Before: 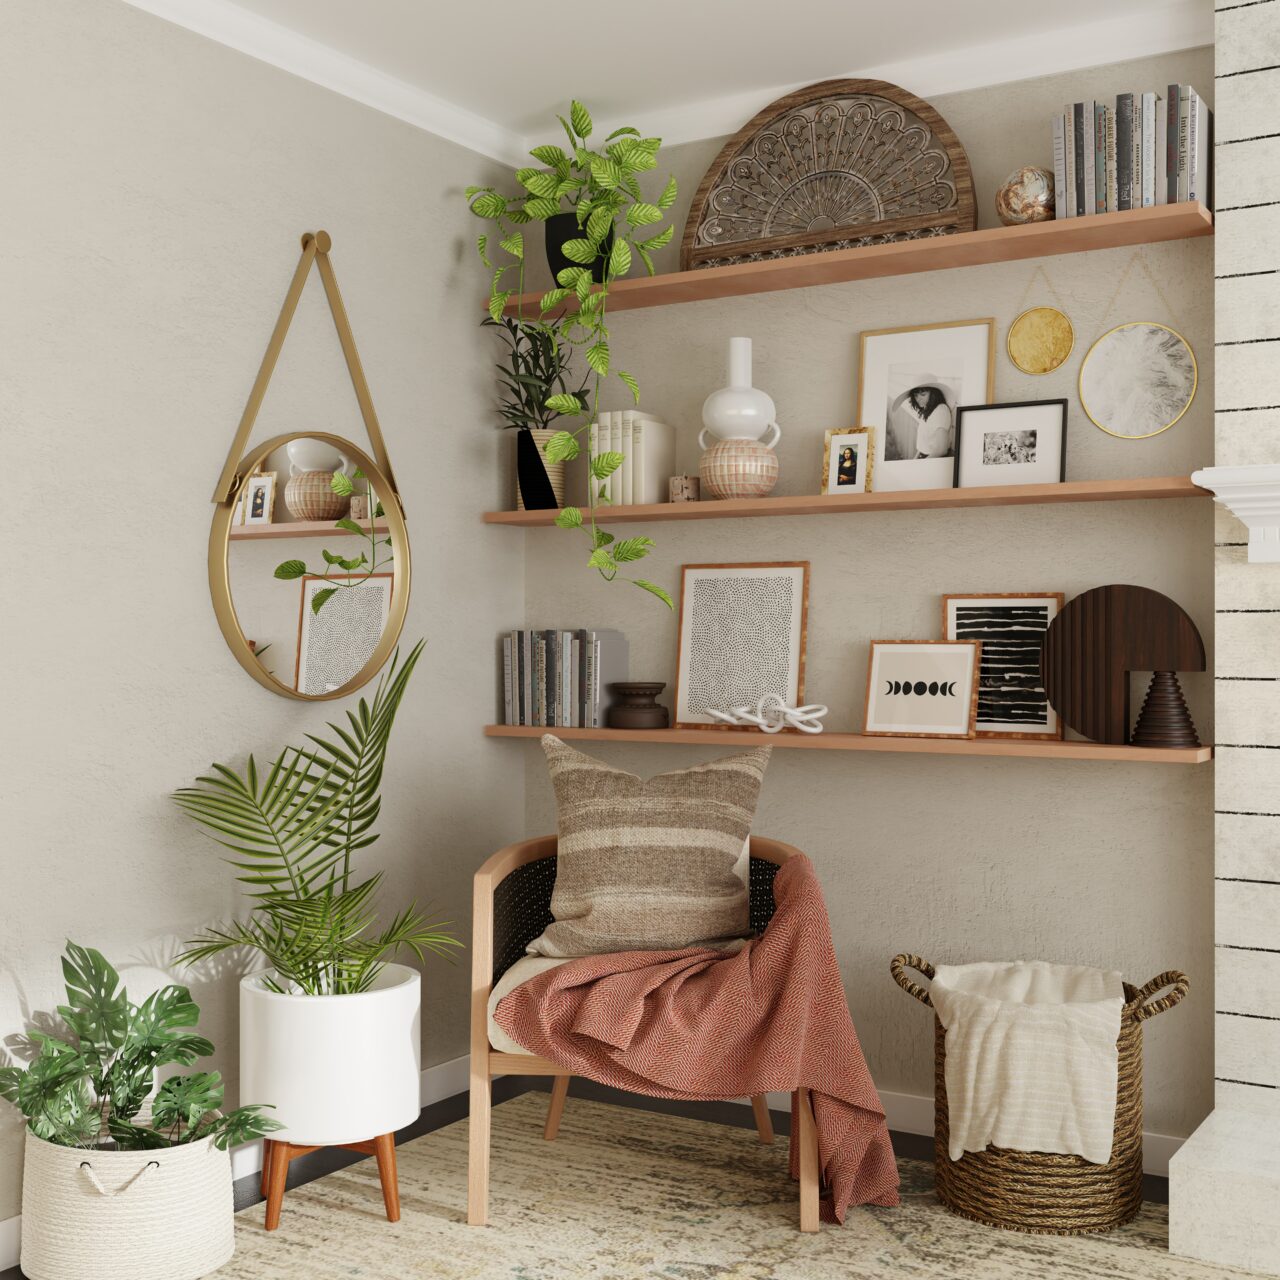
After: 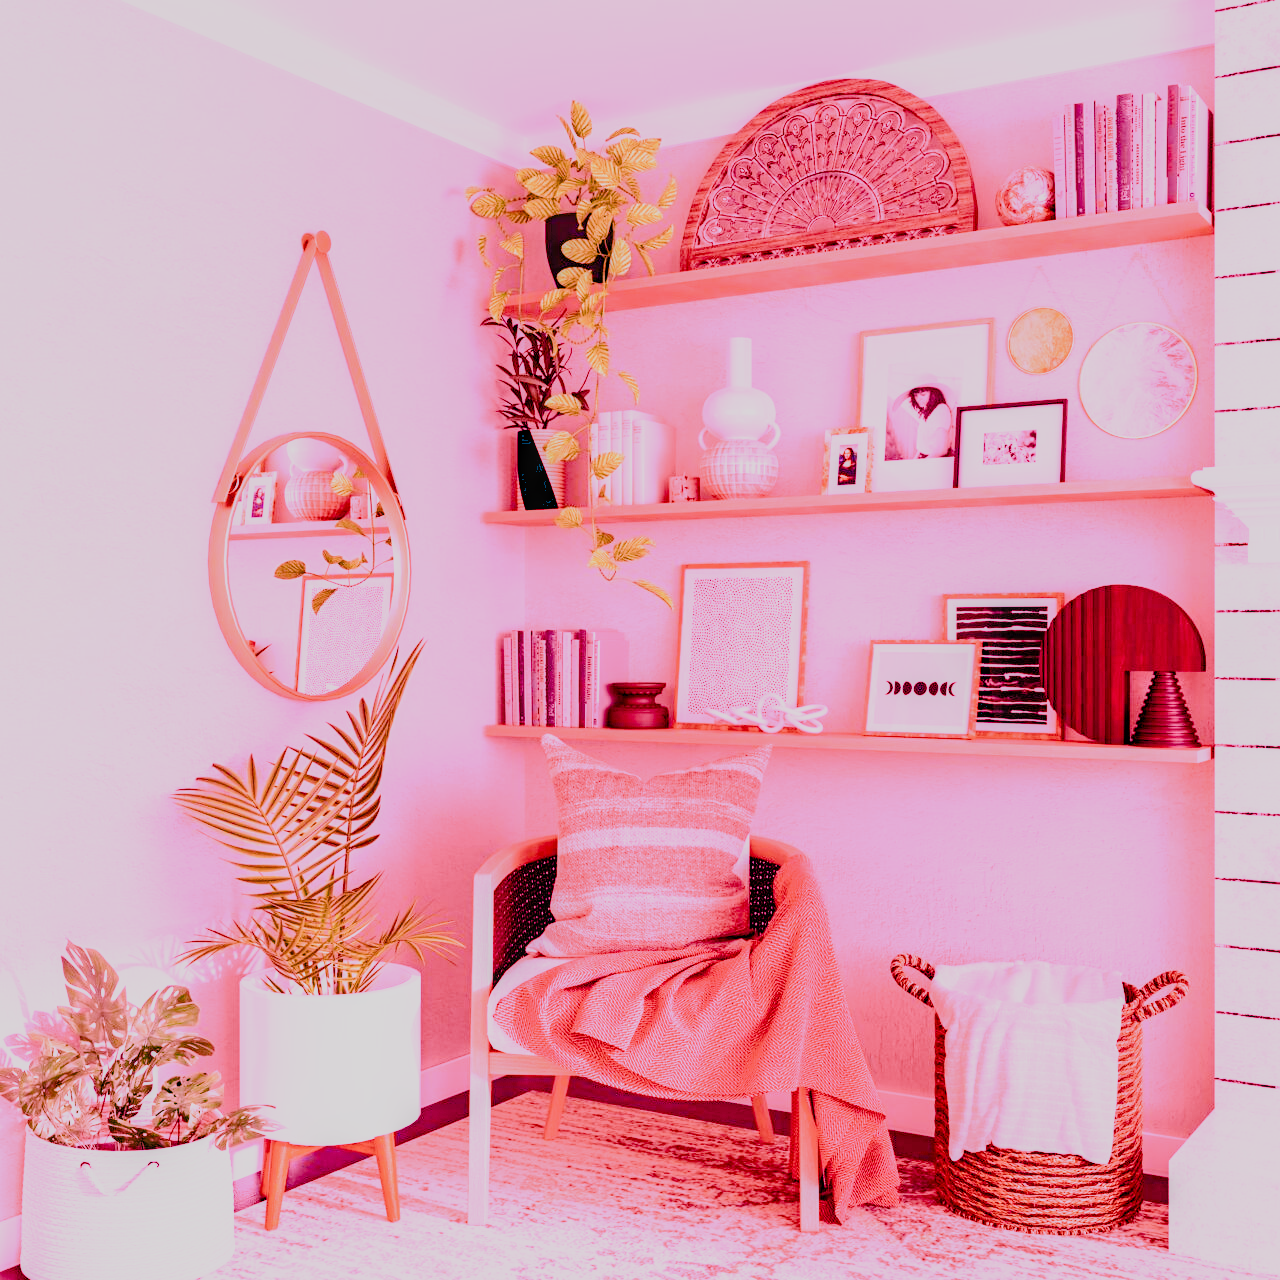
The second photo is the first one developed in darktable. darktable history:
local contrast: on, module defaults
raw chromatic aberrations: on, module defaults
color balance rgb: perceptual saturation grading › global saturation 25%, perceptual brilliance grading › mid-tones 10%, perceptual brilliance grading › shadows 15%, global vibrance 20%
exposure: black level correction 0.001, exposure 0.5 EV, compensate exposure bias true, compensate highlight preservation false
filmic rgb: black relative exposure -7.65 EV, white relative exposure 4.56 EV, hardness 3.61
highlight reconstruction: method reconstruct color, iterations 1, diameter of reconstruction 64 px
hot pixels: on, module defaults
lens correction: scale 1.01, crop 1, focal 85, aperture 2.8, distance 10.02, camera "Canon EOS RP", lens "Canon RF 85mm F2 MACRO IS STM"
raw denoise: x [[0, 0.25, 0.5, 0.75, 1] ×4]
tone equalizer "mask blending: all purposes": on, module defaults
white balance: red 2.107, blue 1.593
base curve: curves: ch0 [(0, 0) (0.032, 0.037) (0.105, 0.228) (0.435, 0.76) (0.856, 0.983) (1, 1)], preserve colors none | blend: blend mode average, opacity 20%; mask: uniform (no mask)
contrast brightness saturation: brightness -1, saturation 1 | blend: blend mode average, opacity 20%; mask: uniform (no mask)
filmic: grey point source 9, black point source -8.55, white point source 3.45, grey point target 18, white point target 100, output power 2.2, latitude stops 3.5, contrast 1.62, saturation 60, global saturation 70, balance -12, preserve color 1 | blend: blend mode average, opacity 100%; mask: uniform (no mask)
levels: levels [0, 0.478, 1] | blend: blend mode average, opacity 50%; mask: uniform (no mask)
sharpen: radius 4 | blend: blend mode average, opacity 50%; mask: uniform (no mask)
tone curve: curves: ch0 [(0, 0) (0.004, 0.002) (0.02, 0.013) (0.218, 0.218) (0.664, 0.718) (0.832, 0.873) (1, 1)], preserve colors none | blend: blend mode average, opacity 100%; mask: uniform (no mask)
